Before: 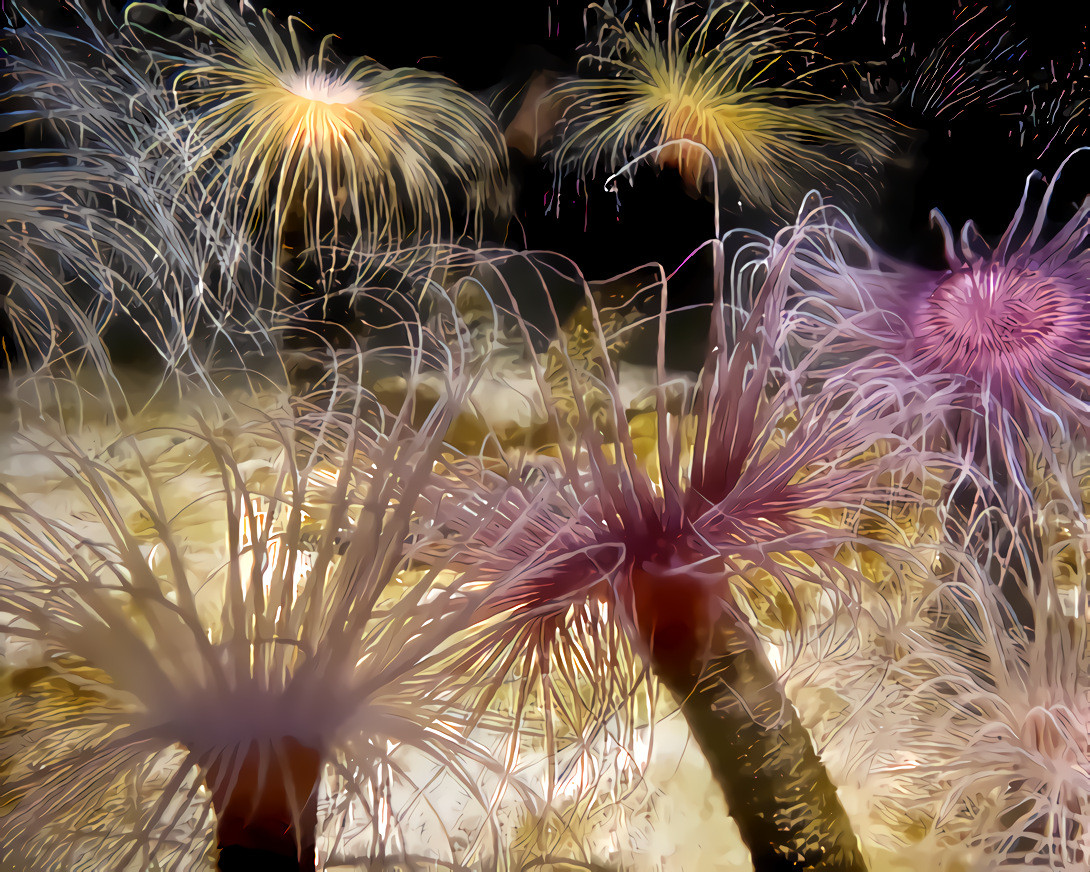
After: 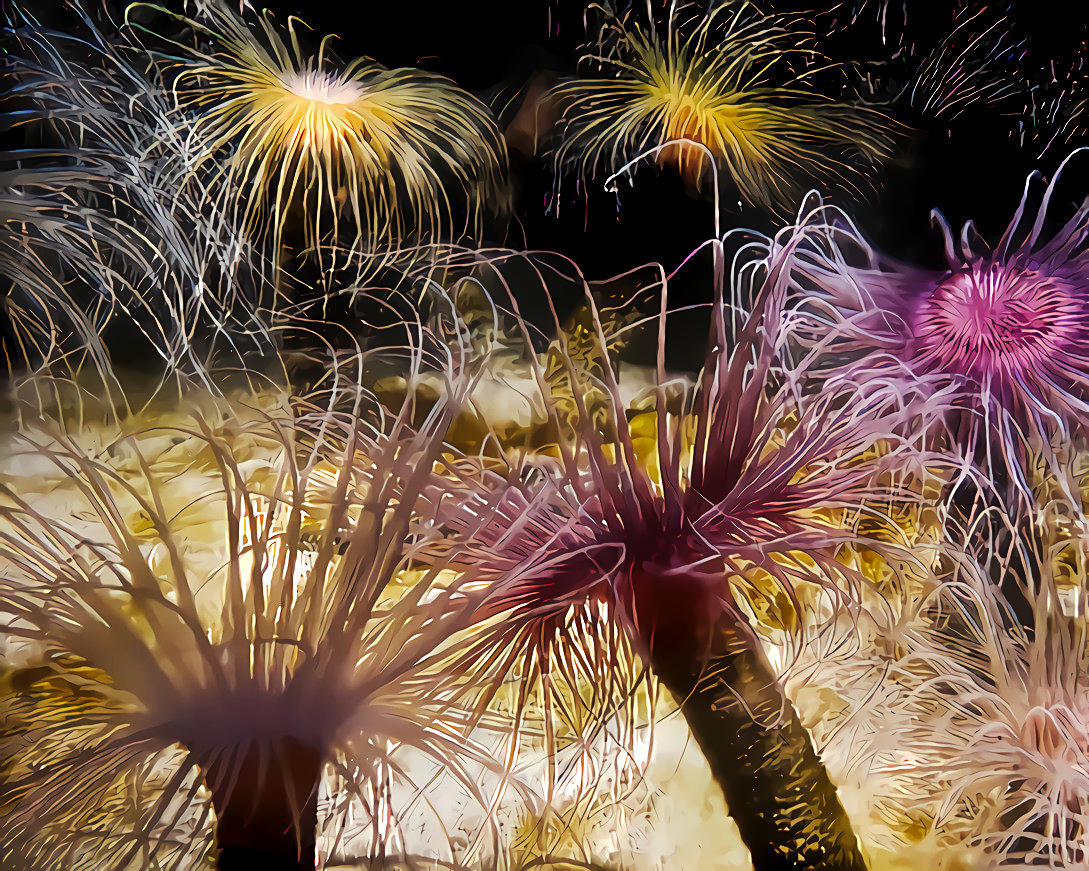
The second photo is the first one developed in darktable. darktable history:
sharpen: on, module defaults
tone curve: curves: ch0 [(0, 0) (0.003, 0.003) (0.011, 0.009) (0.025, 0.018) (0.044, 0.028) (0.069, 0.038) (0.1, 0.049) (0.136, 0.062) (0.177, 0.089) (0.224, 0.123) (0.277, 0.165) (0.335, 0.223) (0.399, 0.293) (0.468, 0.385) (0.543, 0.497) (0.623, 0.613) (0.709, 0.716) (0.801, 0.802) (0.898, 0.887) (1, 1)], preserve colors none
